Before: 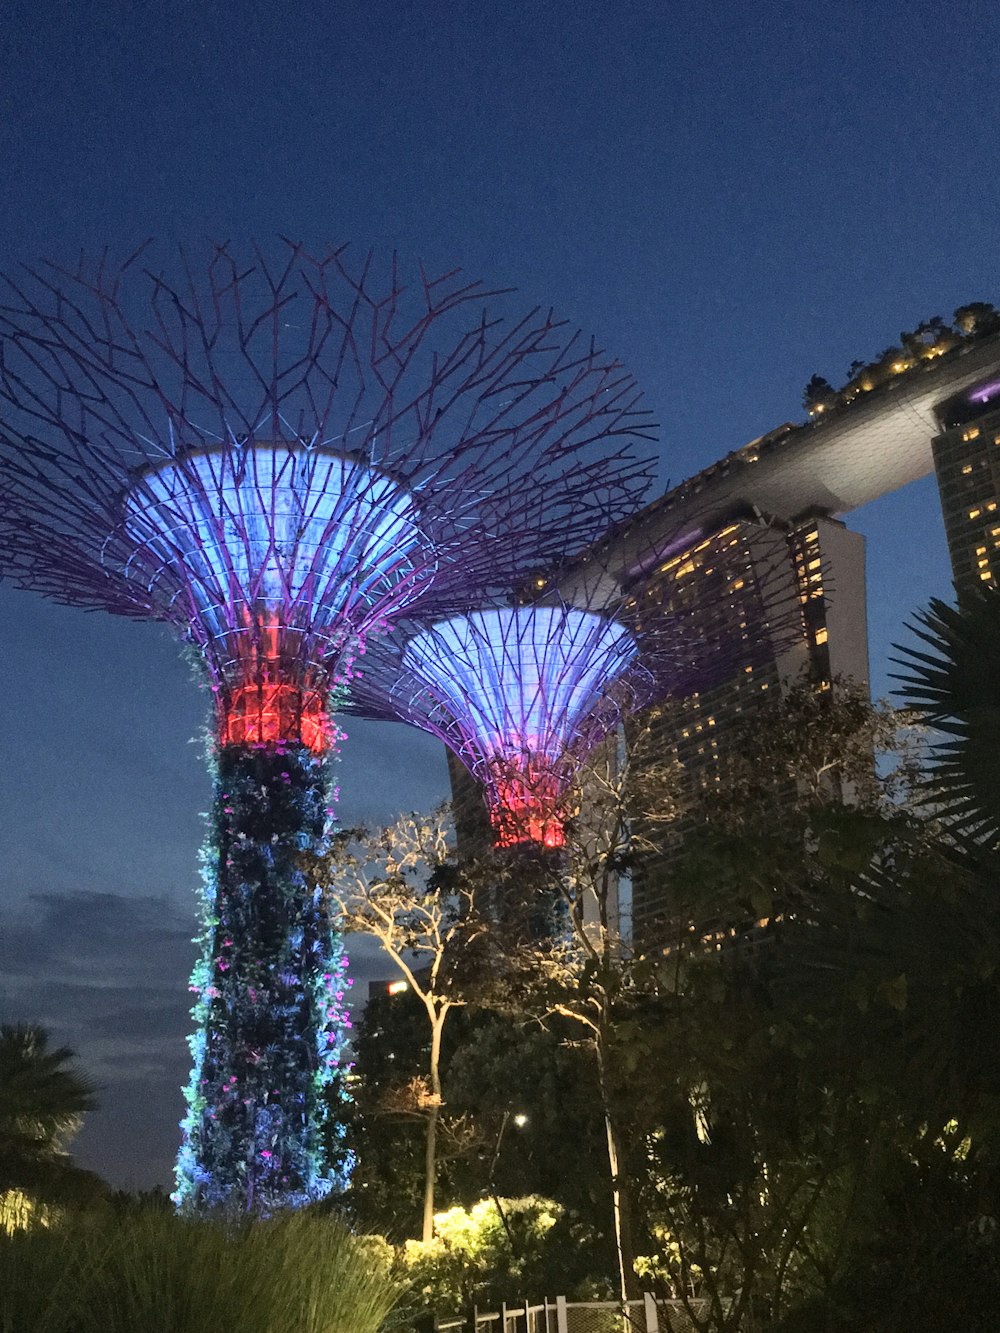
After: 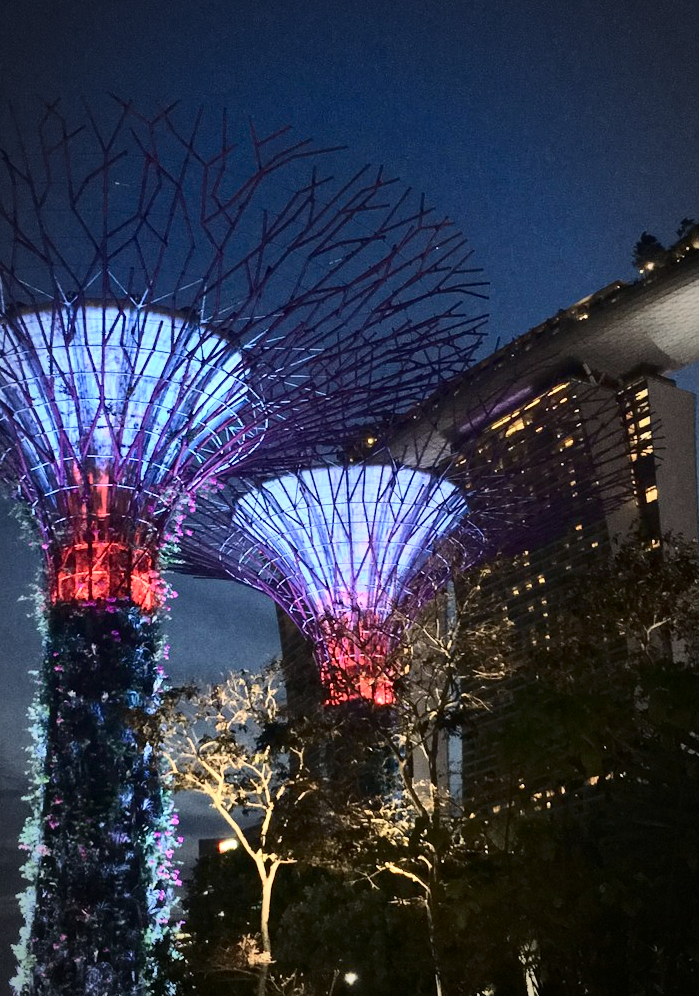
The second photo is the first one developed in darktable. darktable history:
contrast brightness saturation: contrast 0.28
crop and rotate: left 17.046%, top 10.659%, right 12.989%, bottom 14.553%
vignetting: automatic ratio true
